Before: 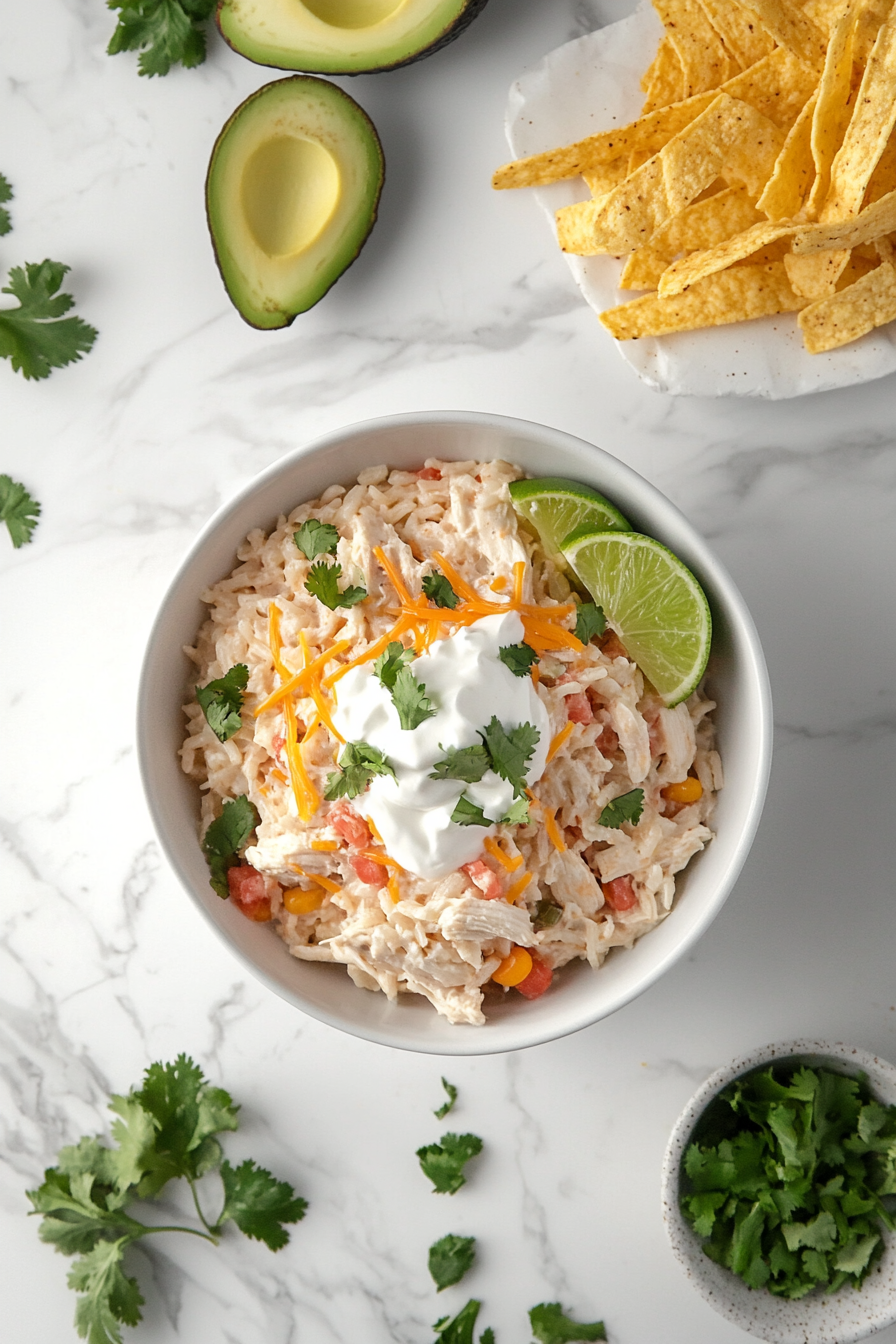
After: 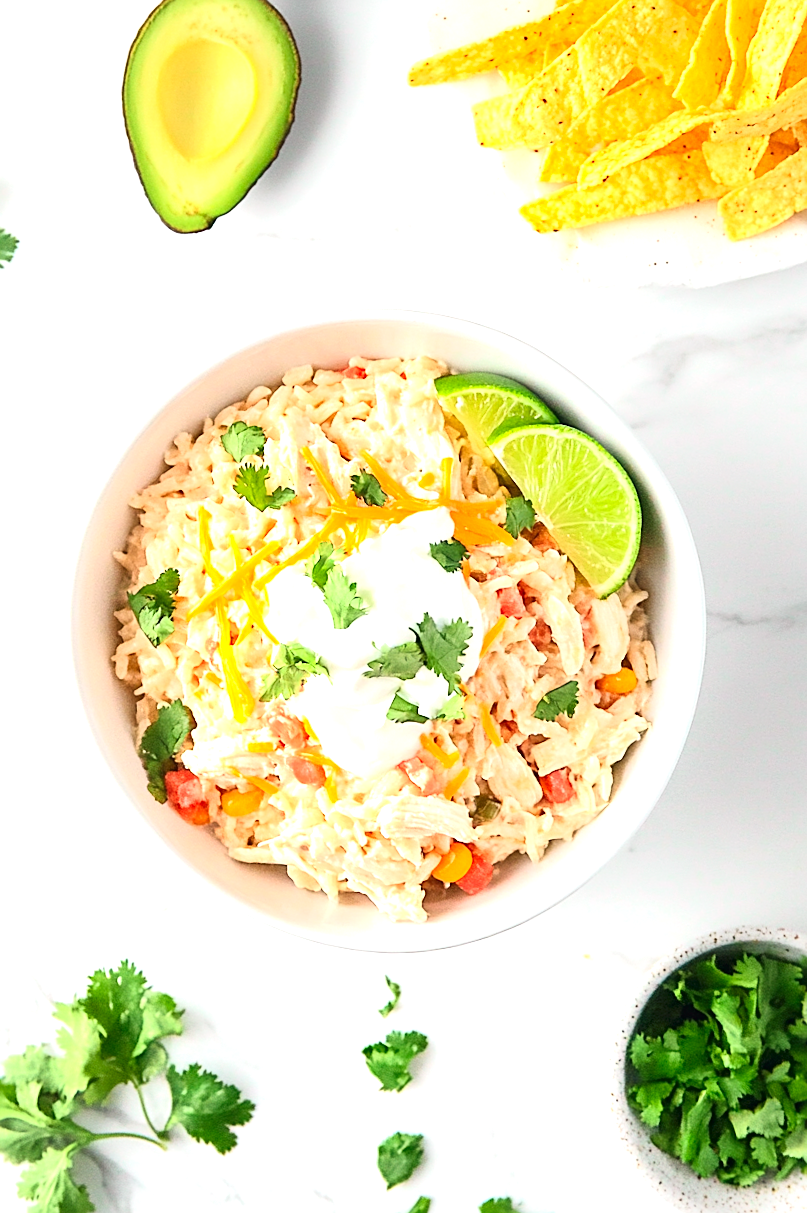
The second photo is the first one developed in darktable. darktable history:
crop and rotate: angle 1.73°, left 5.825%, top 5.694%
tone curve: curves: ch0 [(0, 0) (0.051, 0.03) (0.096, 0.071) (0.243, 0.246) (0.461, 0.515) (0.605, 0.692) (0.761, 0.85) (0.881, 0.933) (1, 0.984)]; ch1 [(0, 0) (0.1, 0.038) (0.318, 0.243) (0.431, 0.384) (0.488, 0.475) (0.499, 0.499) (0.534, 0.546) (0.567, 0.592) (0.601, 0.632) (0.734, 0.809) (1, 1)]; ch2 [(0, 0) (0.297, 0.257) (0.414, 0.379) (0.453, 0.45) (0.479, 0.483) (0.504, 0.499) (0.52, 0.519) (0.541, 0.554) (0.614, 0.652) (0.817, 0.874) (1, 1)], color space Lab, independent channels, preserve colors none
sharpen: on, module defaults
exposure: black level correction -0.002, exposure 1.328 EV, compensate exposure bias true, compensate highlight preservation false
